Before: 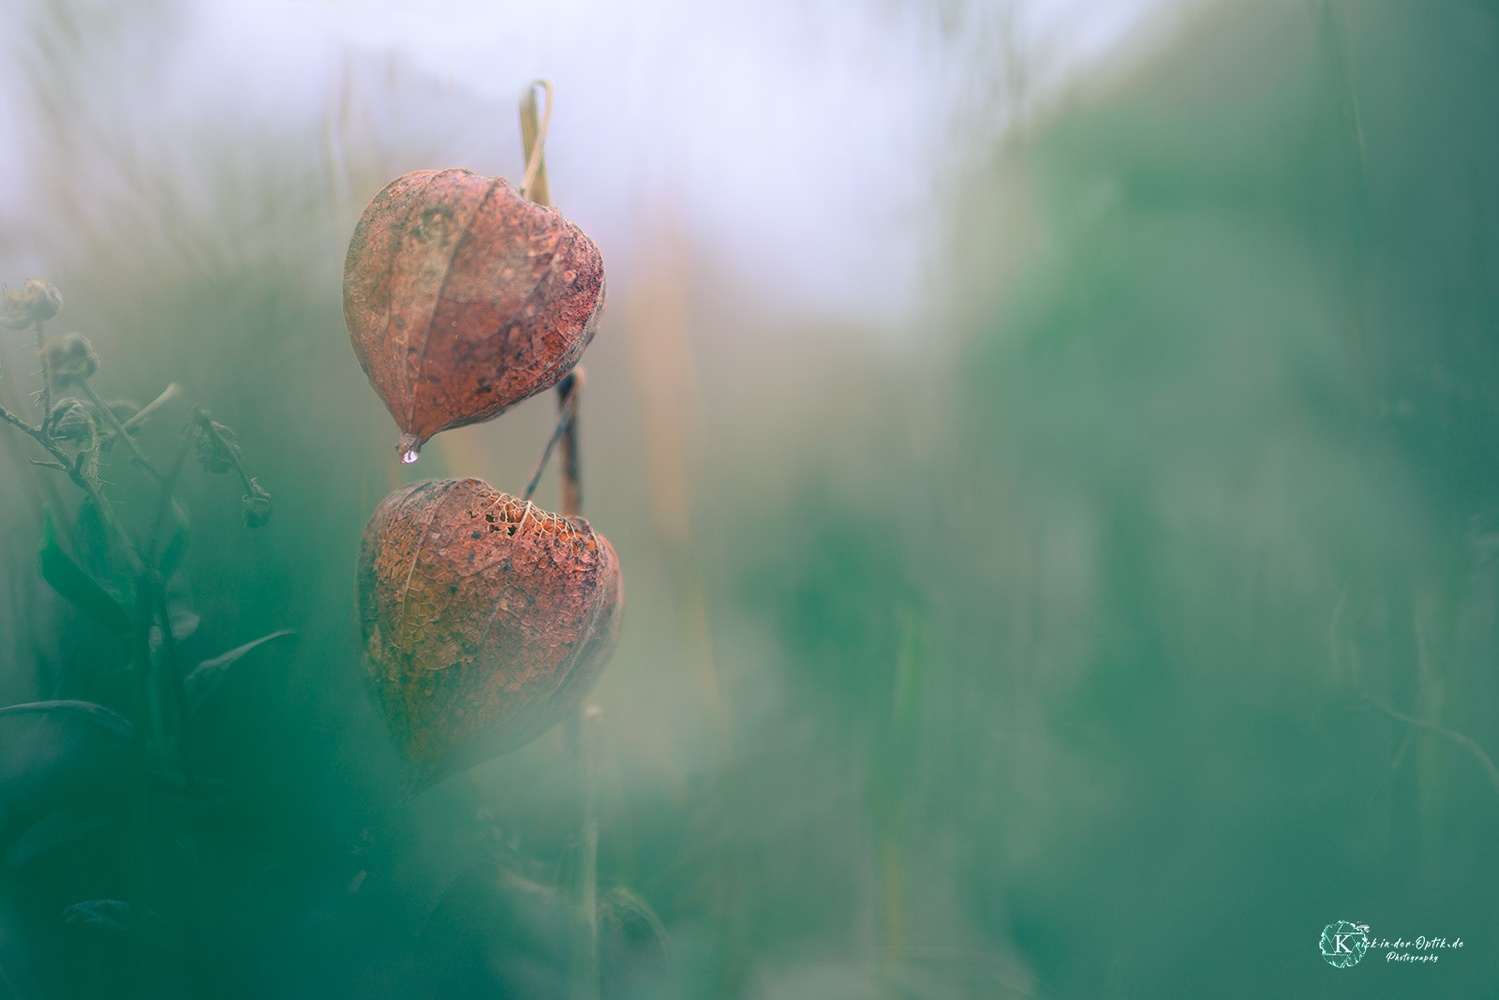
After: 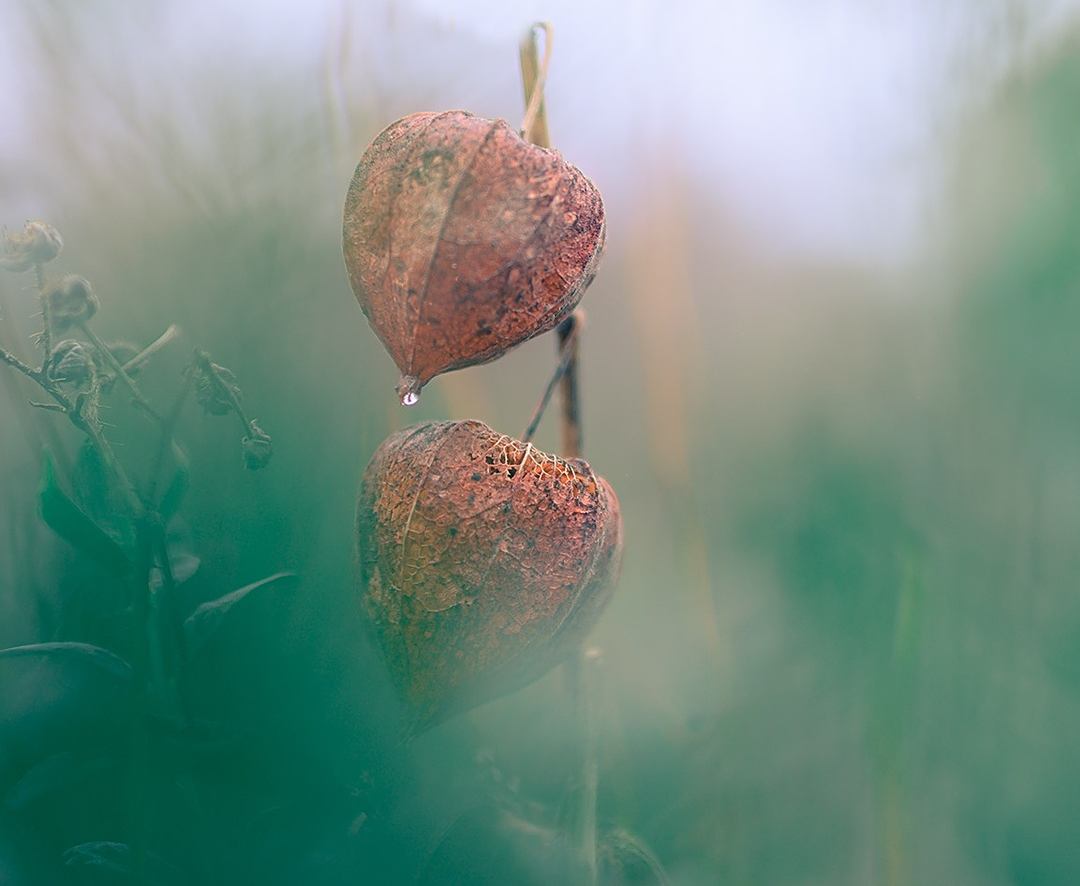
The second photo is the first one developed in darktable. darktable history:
sharpen: on, module defaults
crop: top 5.814%, right 27.902%, bottom 5.555%
